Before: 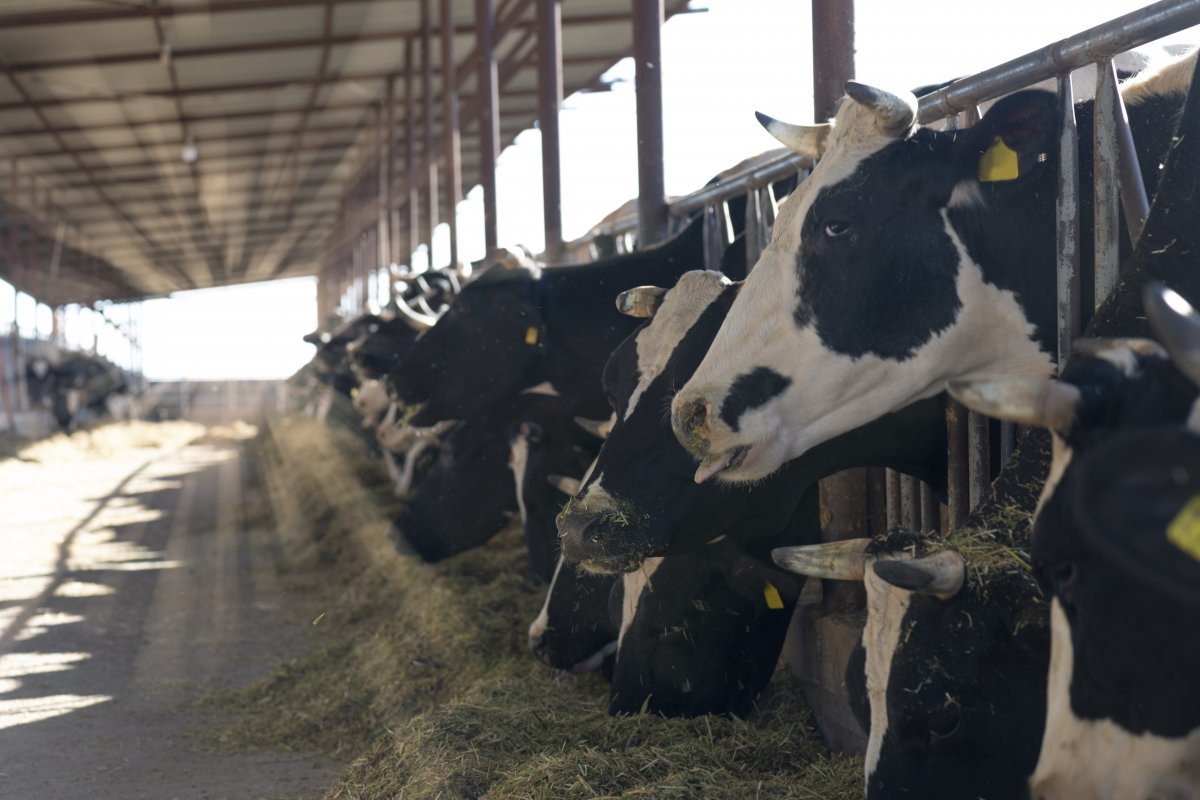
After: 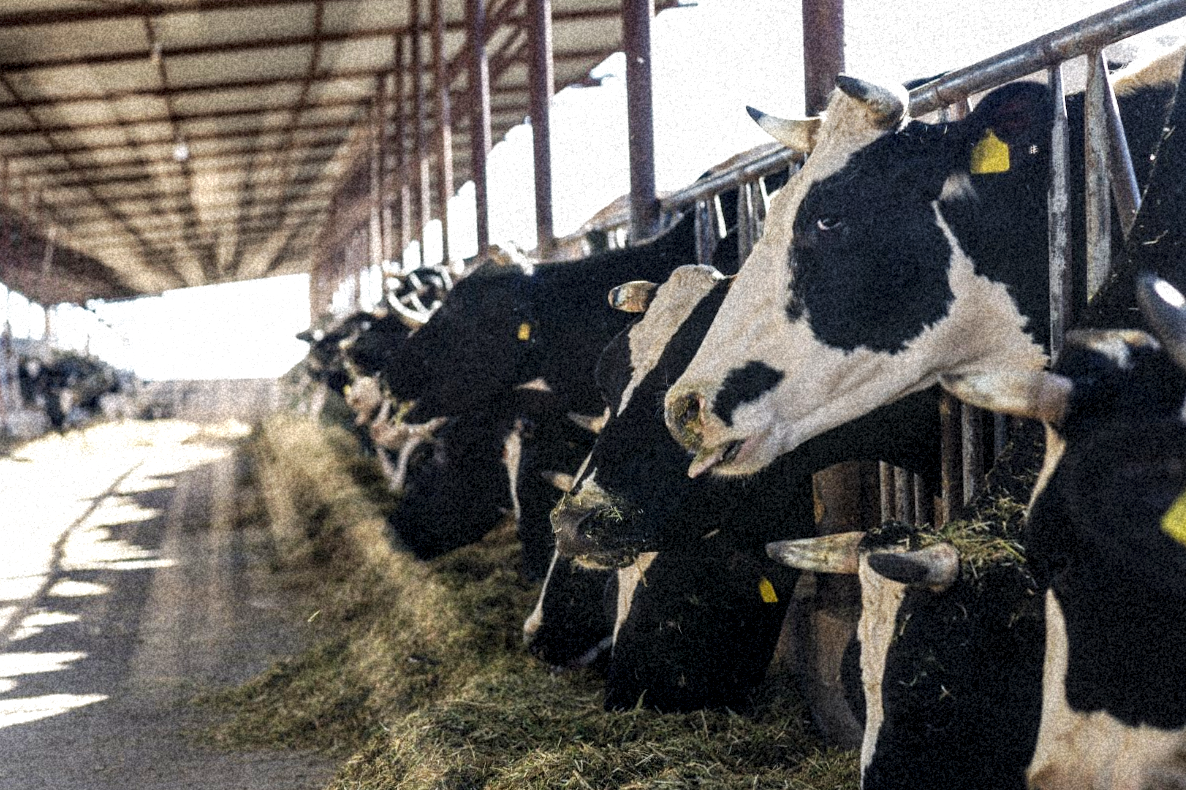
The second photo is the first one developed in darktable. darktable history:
base curve: curves: ch0 [(0, 0) (0.032, 0.025) (0.121, 0.166) (0.206, 0.329) (0.605, 0.79) (1, 1)], preserve colors none
local contrast: detail 150%
grain: coarseness 46.9 ISO, strength 50.21%, mid-tones bias 0%
rotate and perspective: rotation -0.45°, automatic cropping original format, crop left 0.008, crop right 0.992, crop top 0.012, crop bottom 0.988
